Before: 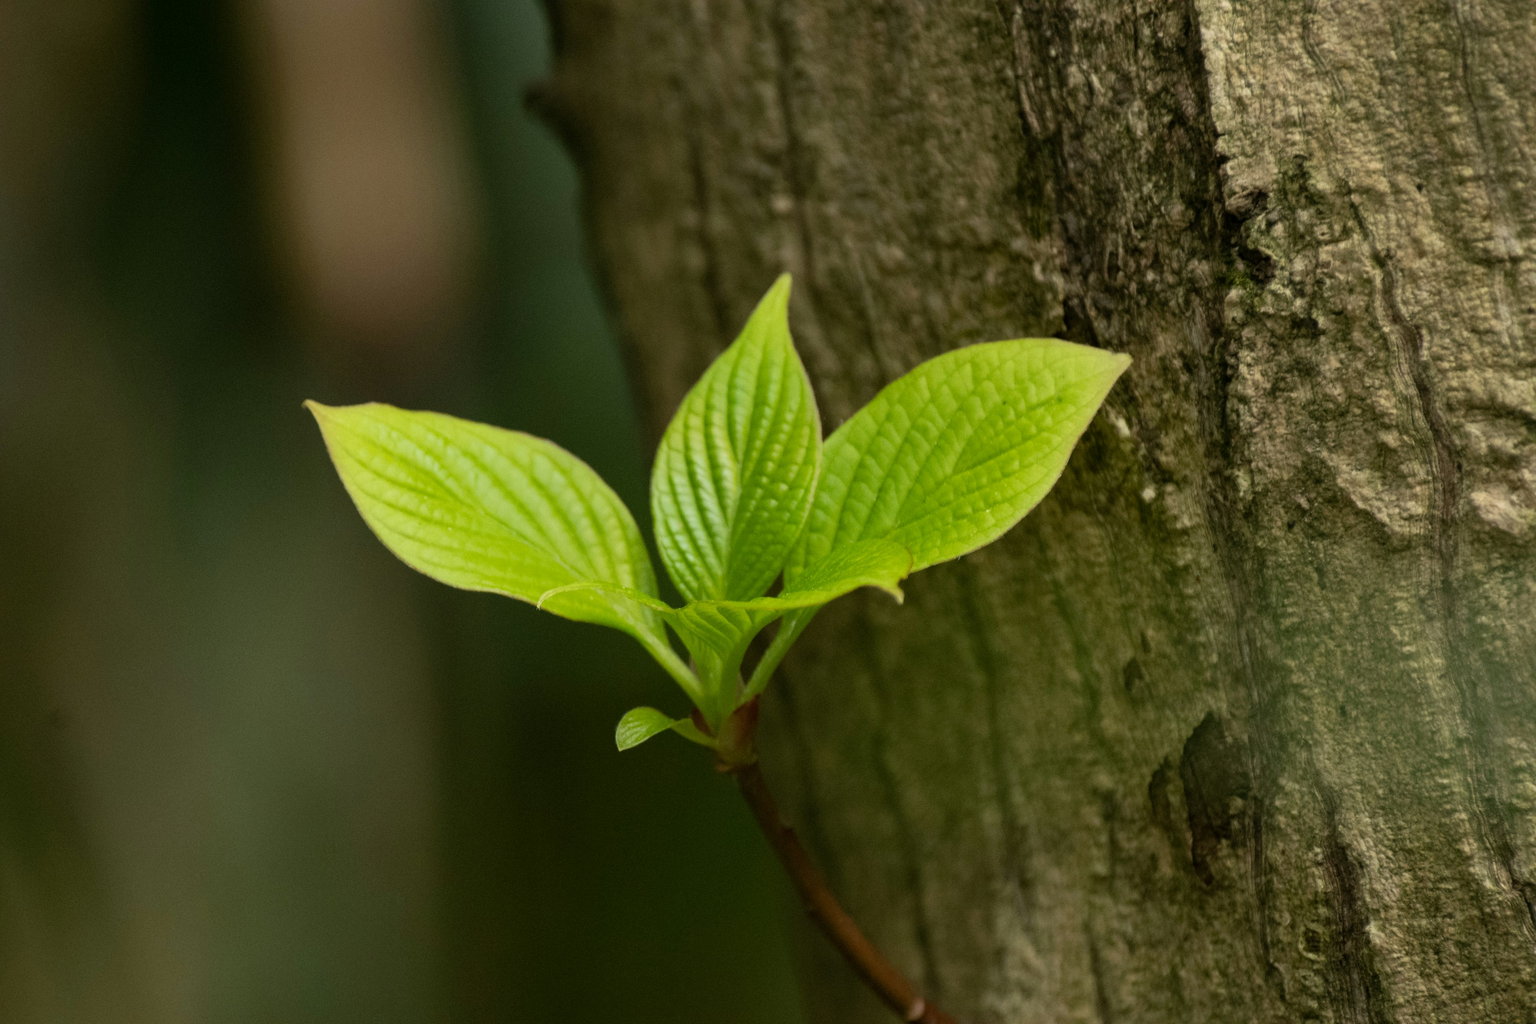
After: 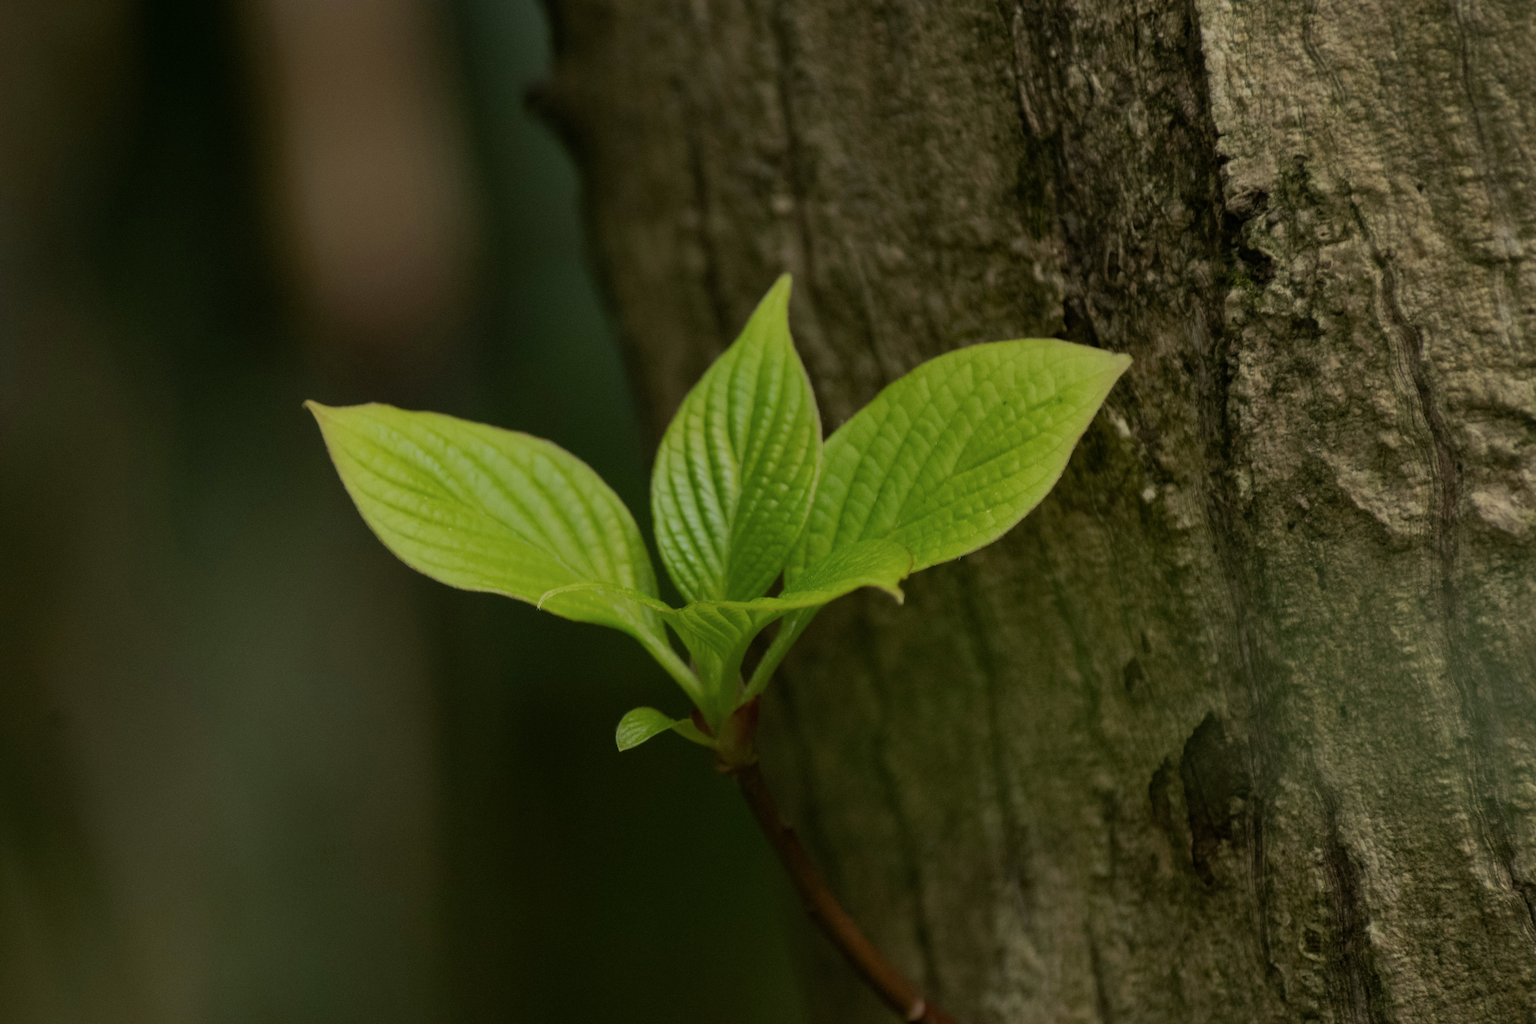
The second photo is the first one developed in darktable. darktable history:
color balance rgb: linear chroma grading › shadows -3%, linear chroma grading › highlights -4%
exposure: black level correction 0, exposure -0.721 EV, compensate highlight preservation false
